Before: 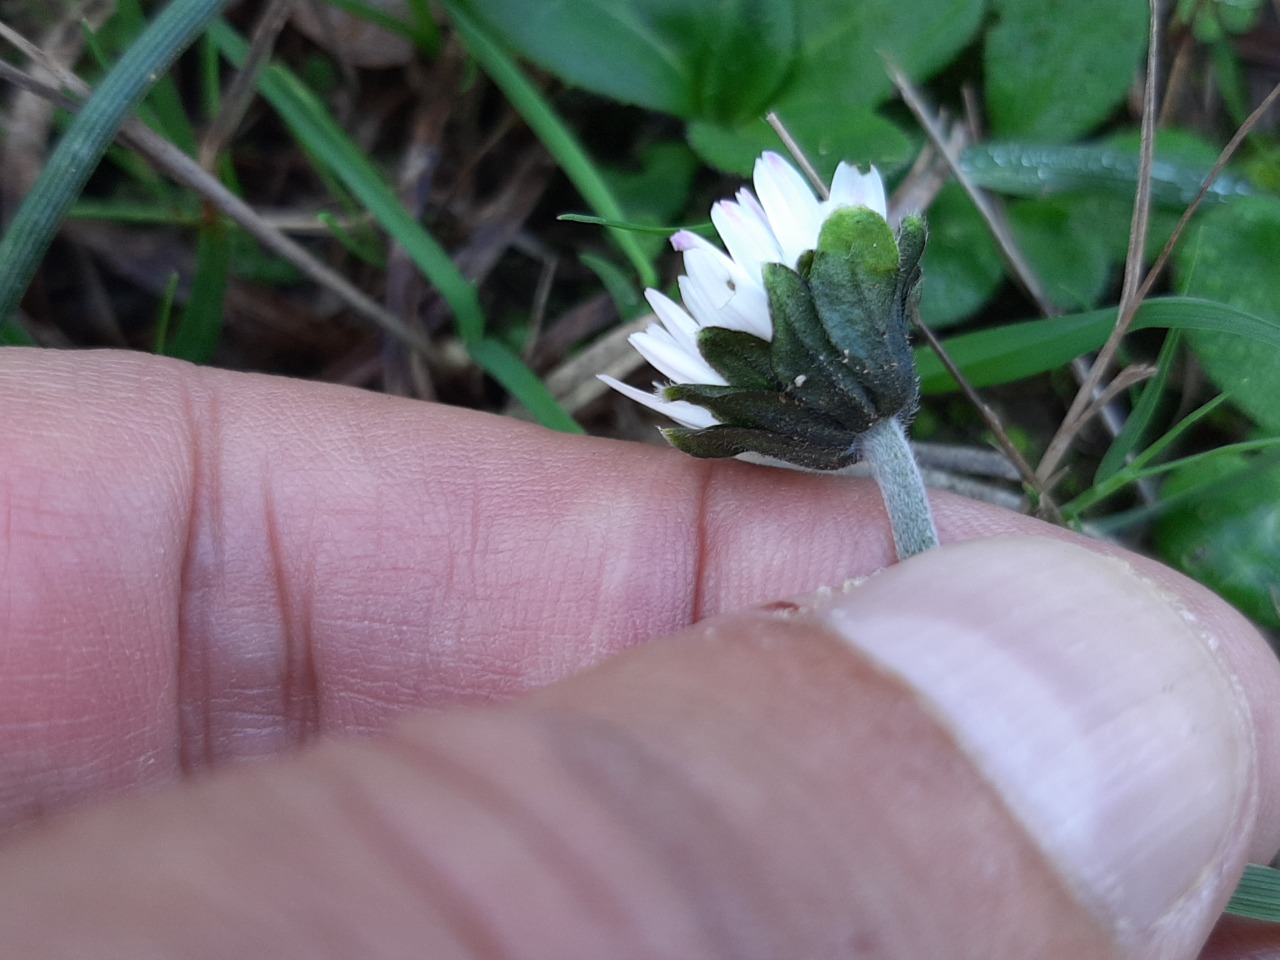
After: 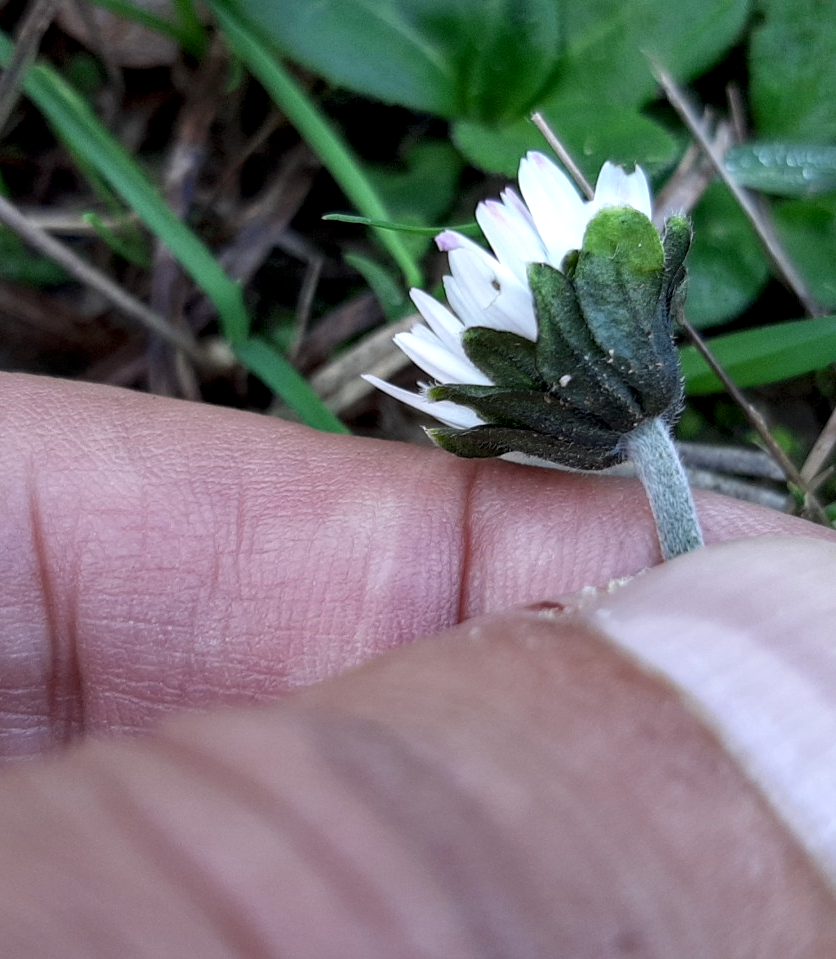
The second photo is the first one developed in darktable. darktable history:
crop and rotate: left 18.362%, right 16.298%
local contrast: on, module defaults
contrast equalizer: octaves 7, y [[0.6 ×6], [0.55 ×6], [0 ×6], [0 ×6], [0 ×6]], mix 0.347
